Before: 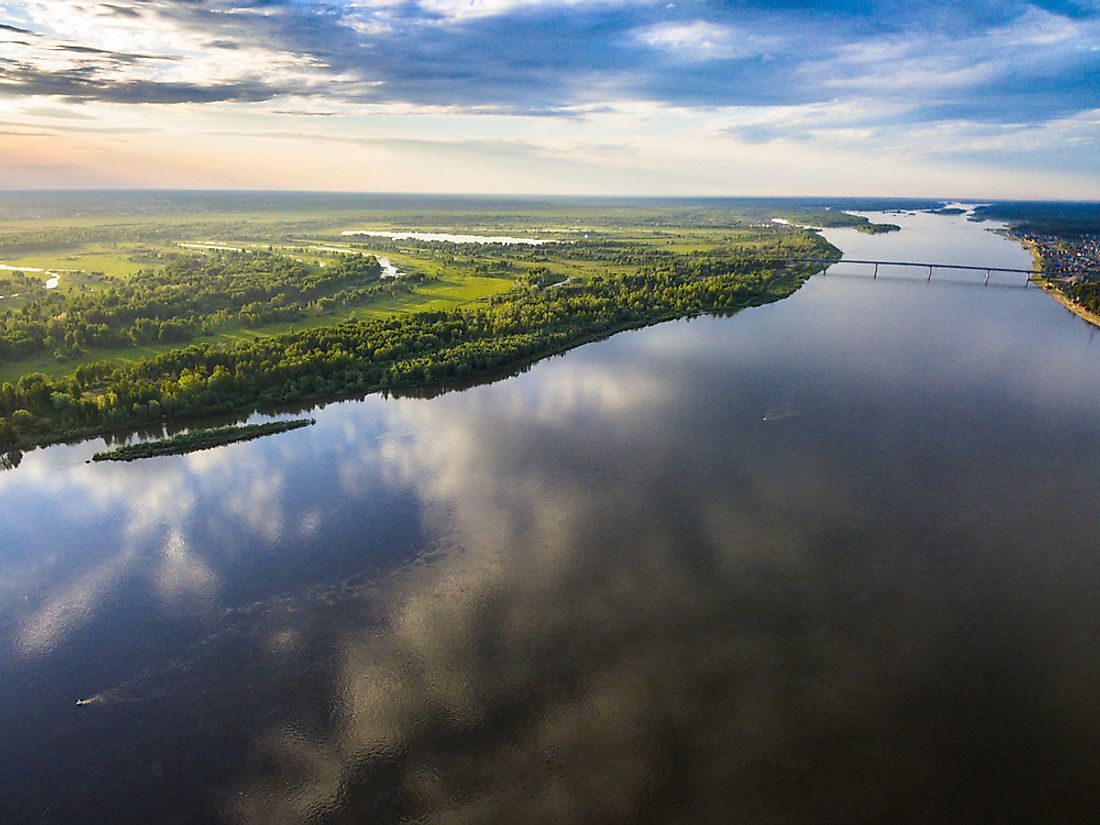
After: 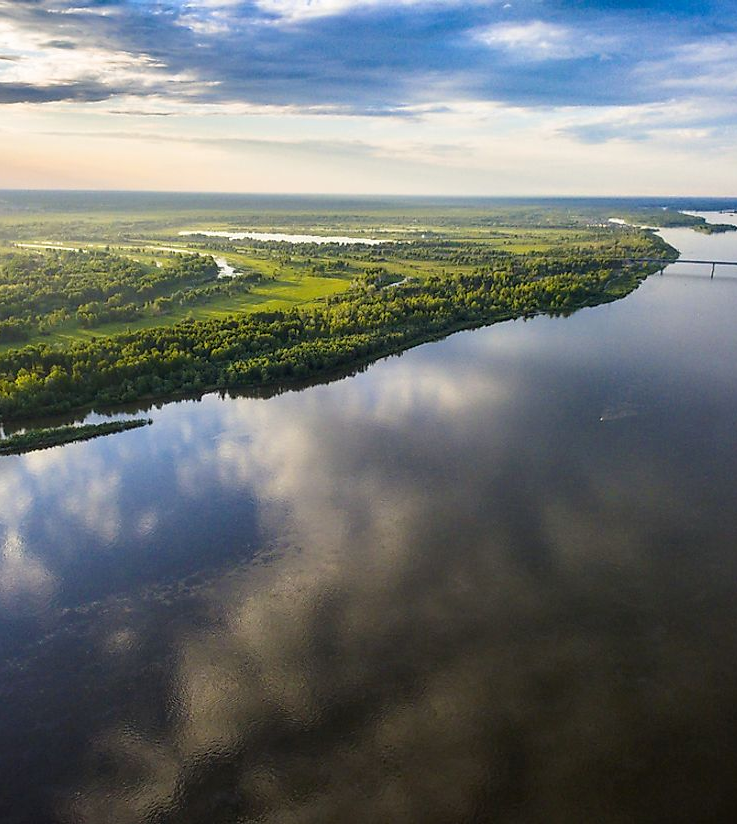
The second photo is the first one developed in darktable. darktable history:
exposure: black level correction 0.001, compensate highlight preservation false
crop and rotate: left 14.878%, right 18.106%
